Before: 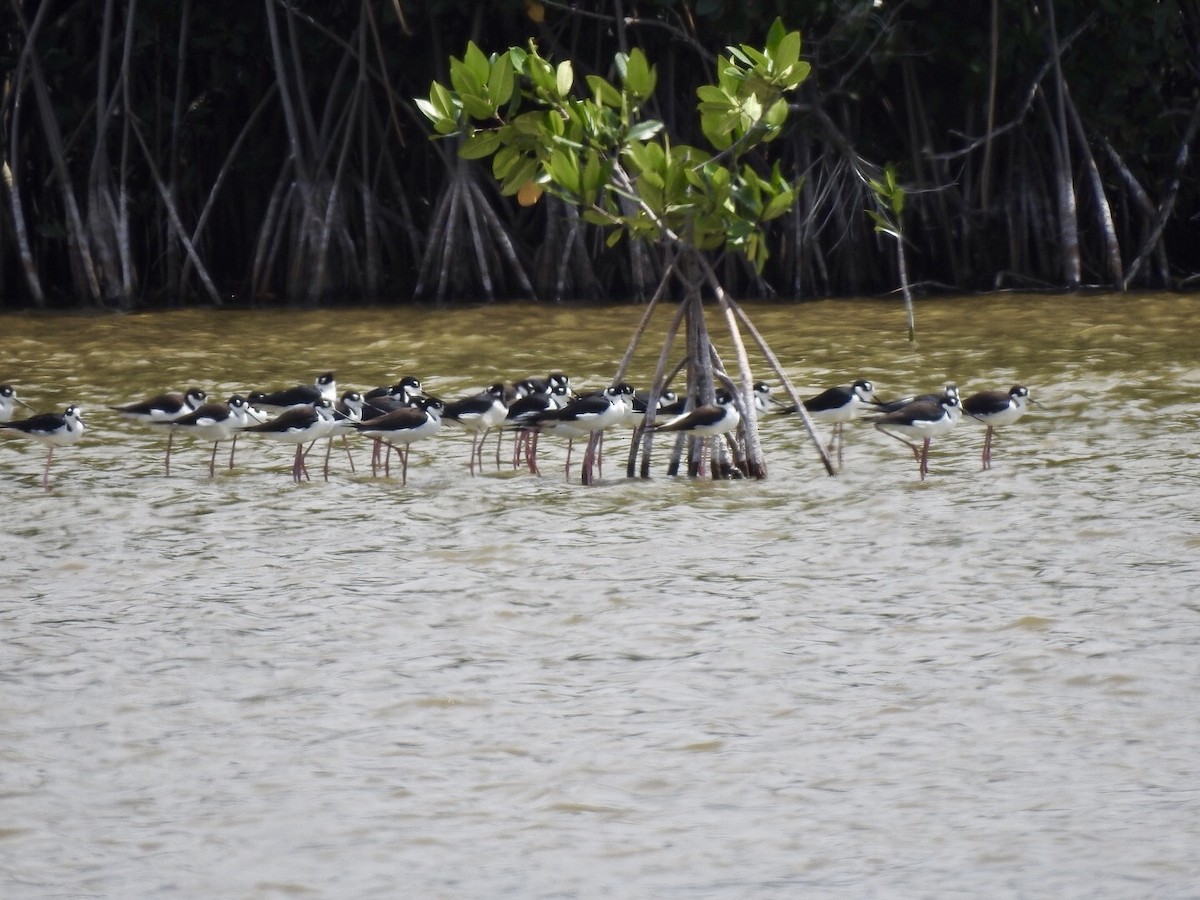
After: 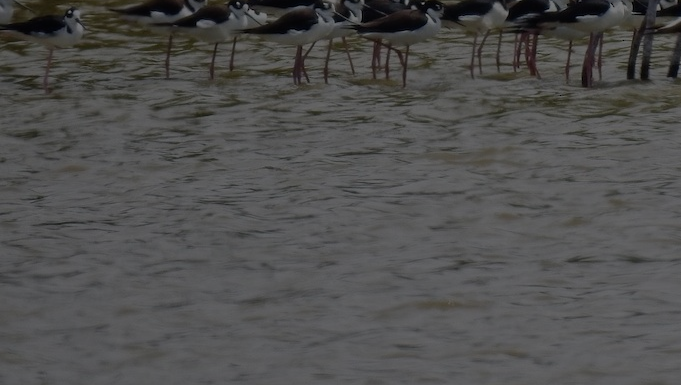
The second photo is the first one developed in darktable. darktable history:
crop: top 44.317%, right 43.247%, bottom 12.876%
exposure: exposure -2.392 EV, compensate highlight preservation false
